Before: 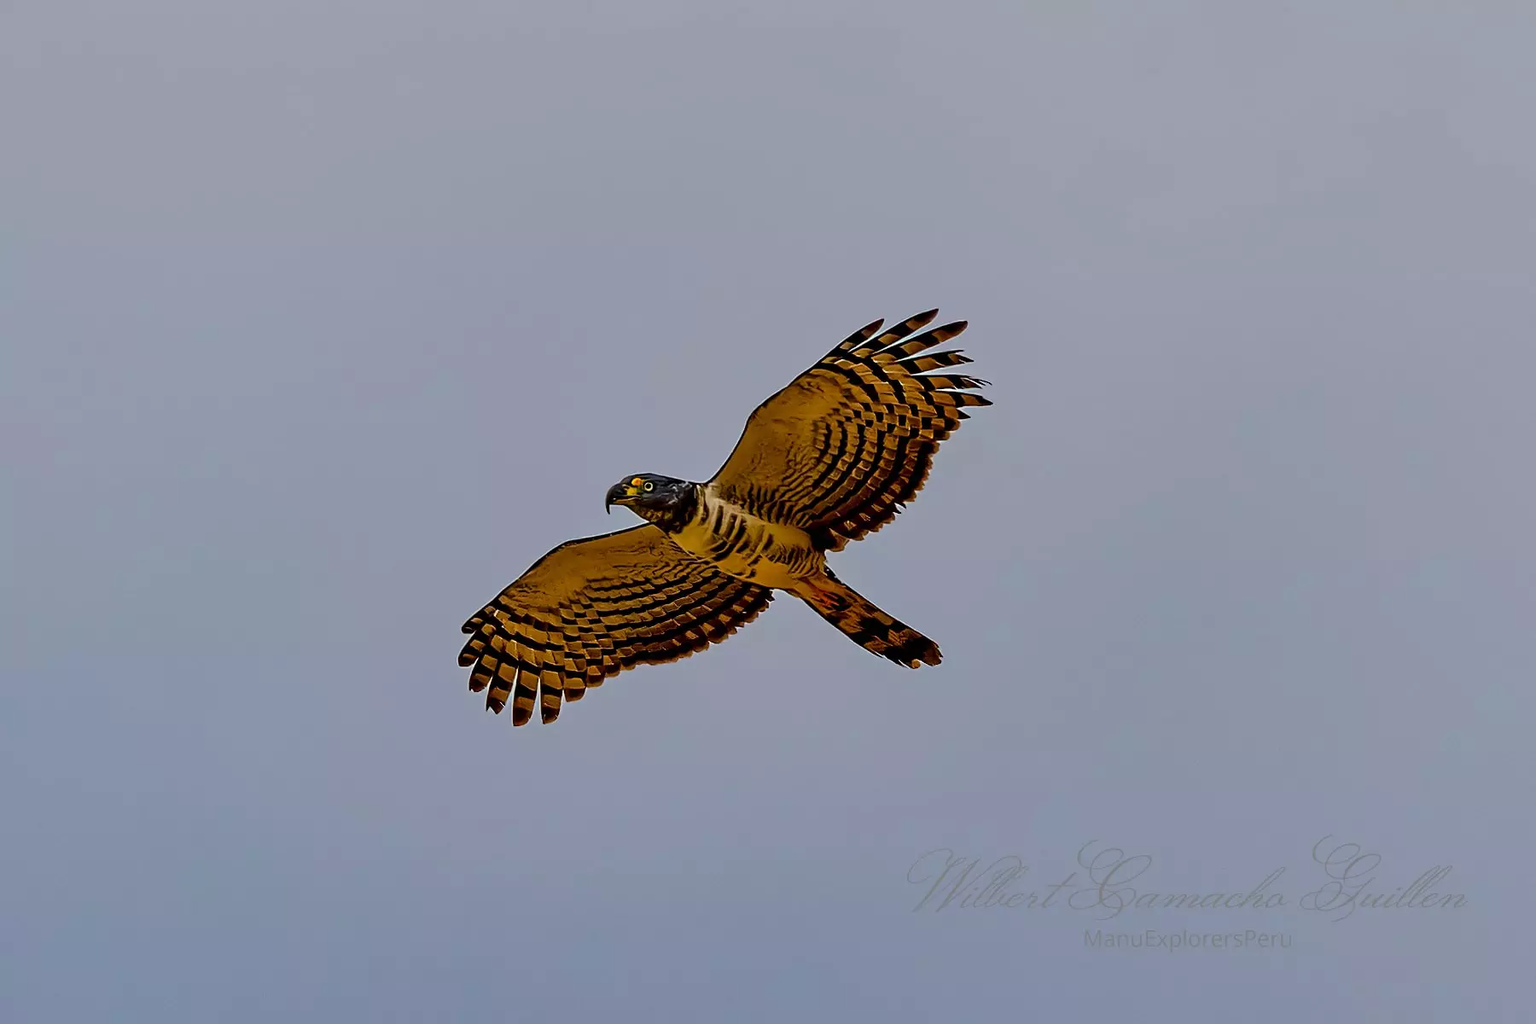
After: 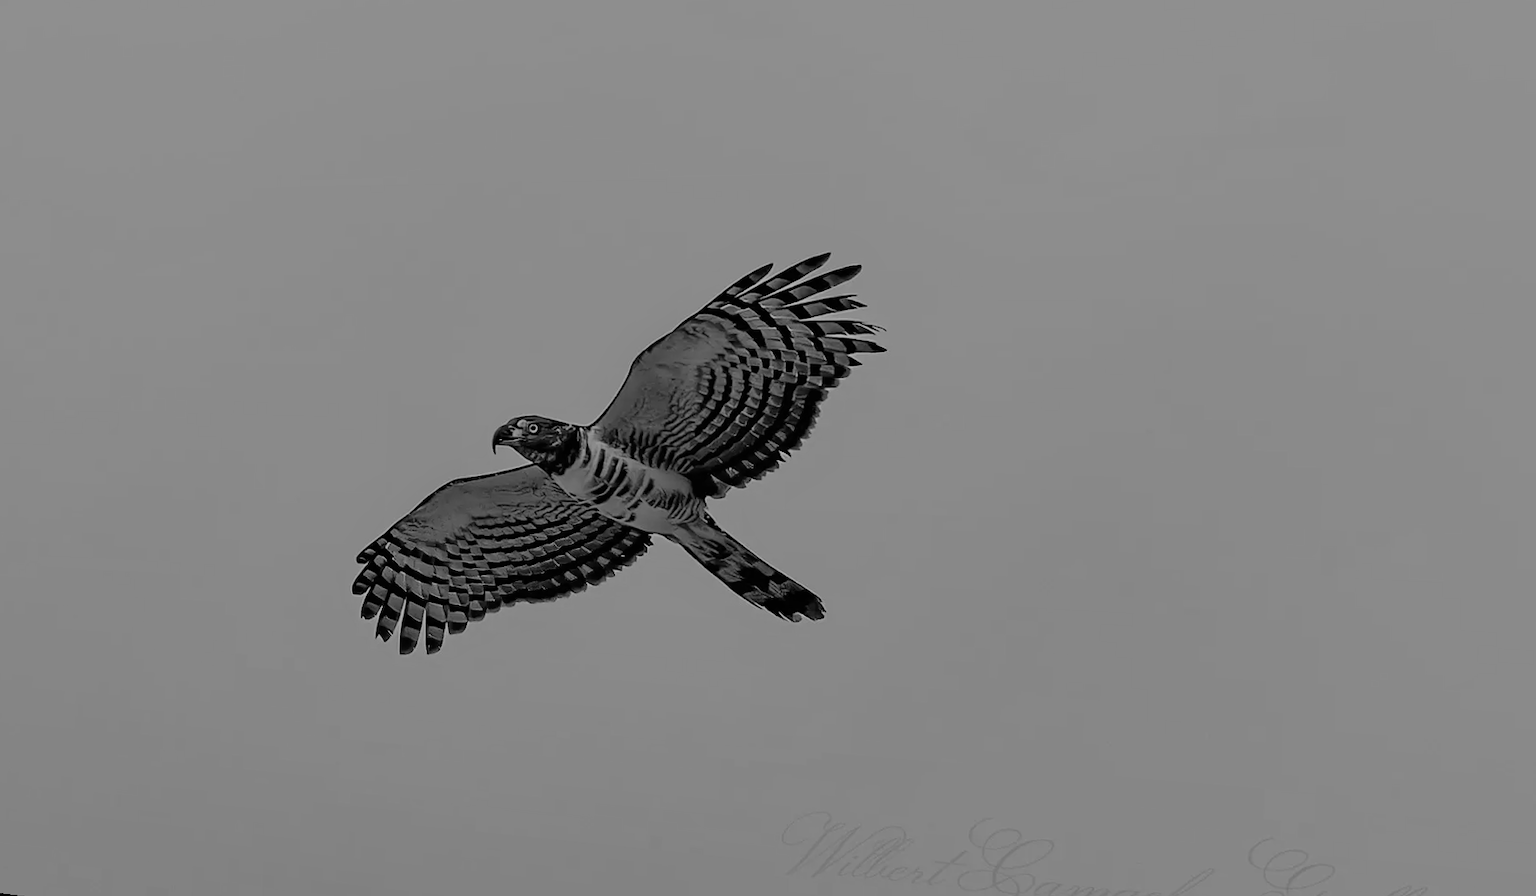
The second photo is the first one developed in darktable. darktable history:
sigmoid: contrast 1.05, skew -0.15
rotate and perspective: rotation 1.69°, lens shift (vertical) -0.023, lens shift (horizontal) -0.291, crop left 0.025, crop right 0.988, crop top 0.092, crop bottom 0.842
monochrome: a 14.95, b -89.96
